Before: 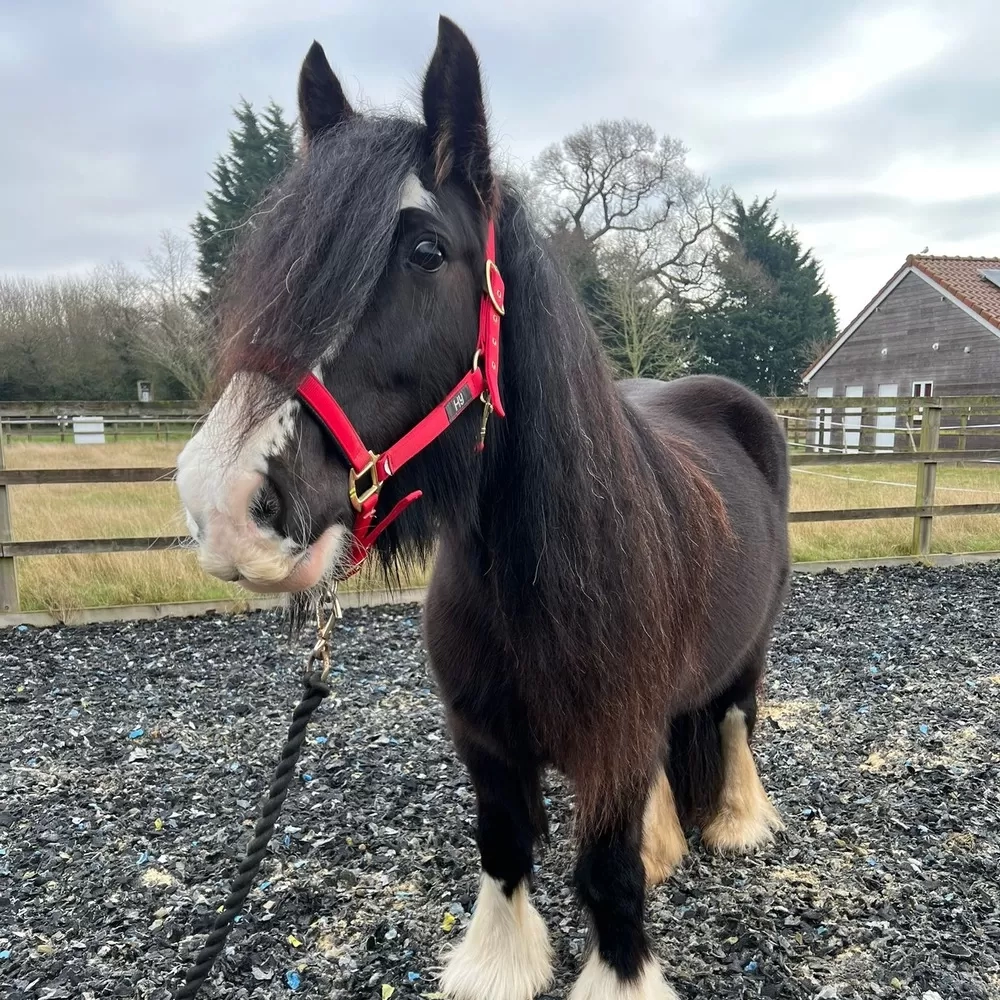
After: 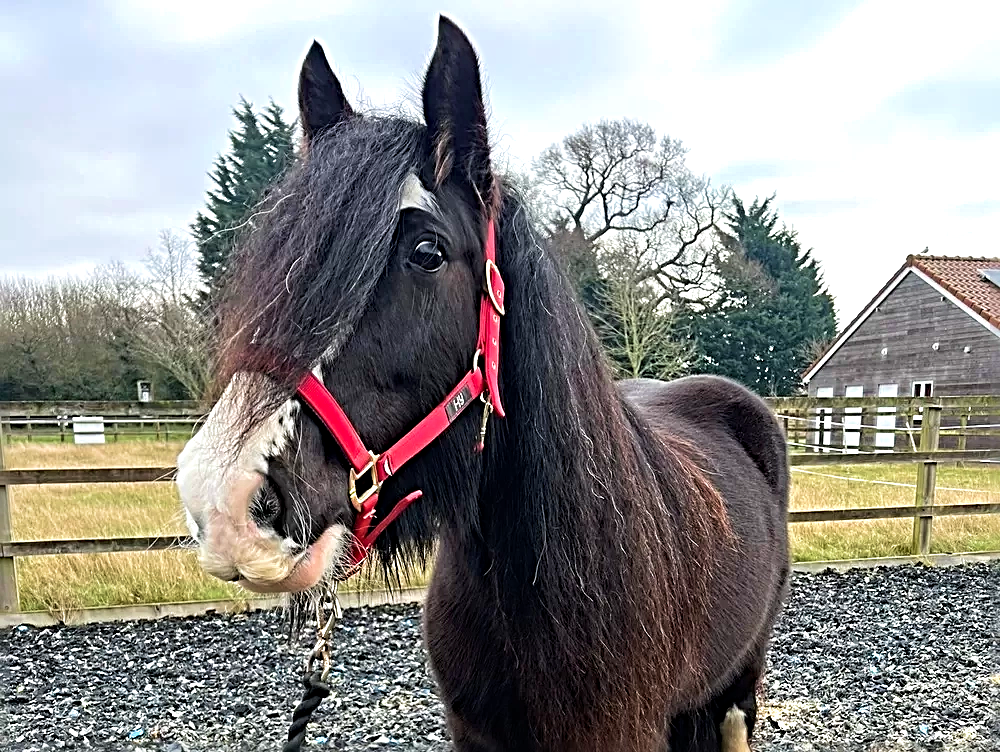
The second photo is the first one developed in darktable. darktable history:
crop: bottom 24.739%
tone equalizer: -8 EV -0.412 EV, -7 EV -0.381 EV, -6 EV -0.34 EV, -5 EV -0.188 EV, -3 EV 0.222 EV, -2 EV 0.341 EV, -1 EV 0.385 EV, +0 EV 0.4 EV
haze removal: adaptive false
velvia: on, module defaults
sharpen: radius 3.68, amount 0.916
